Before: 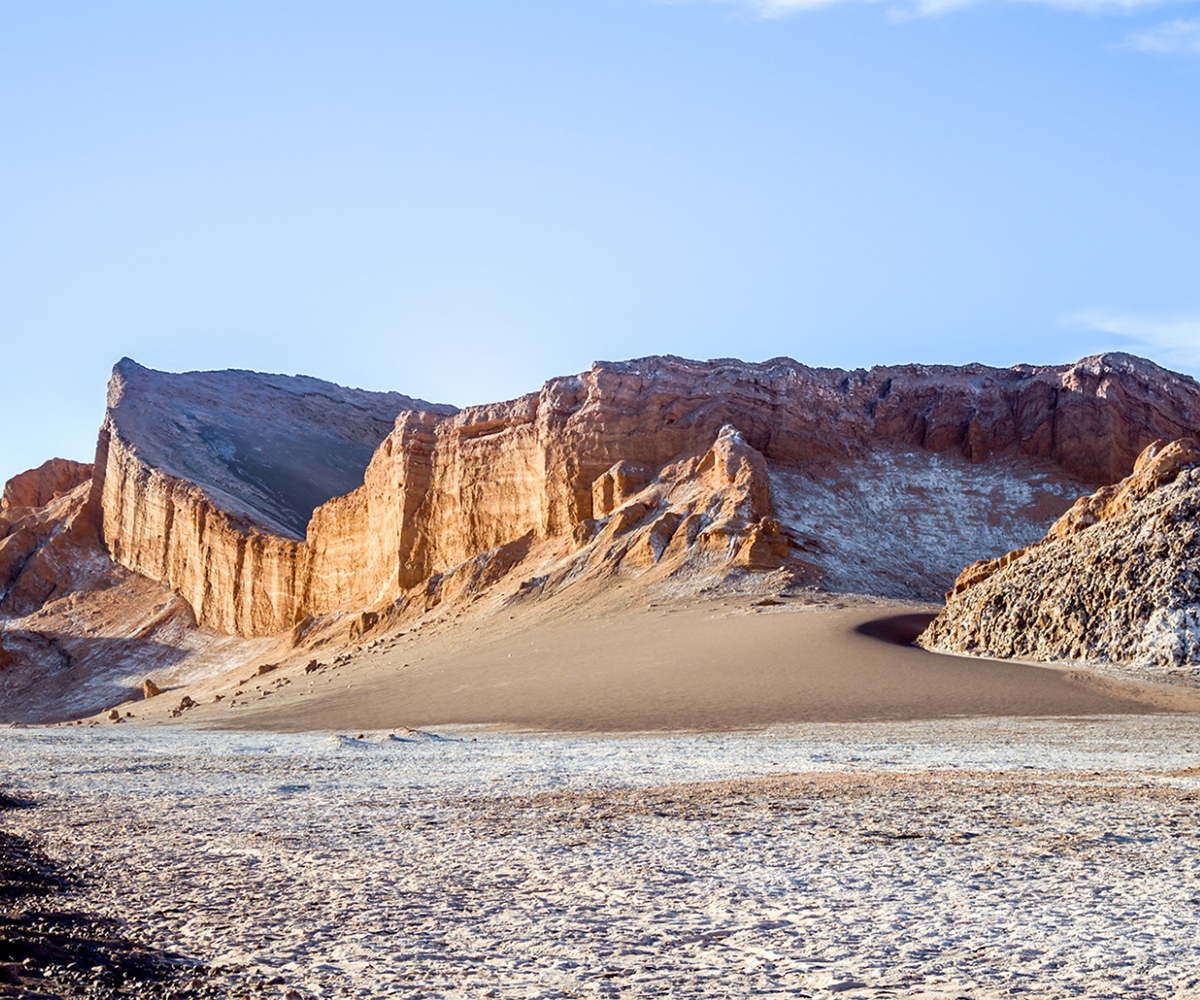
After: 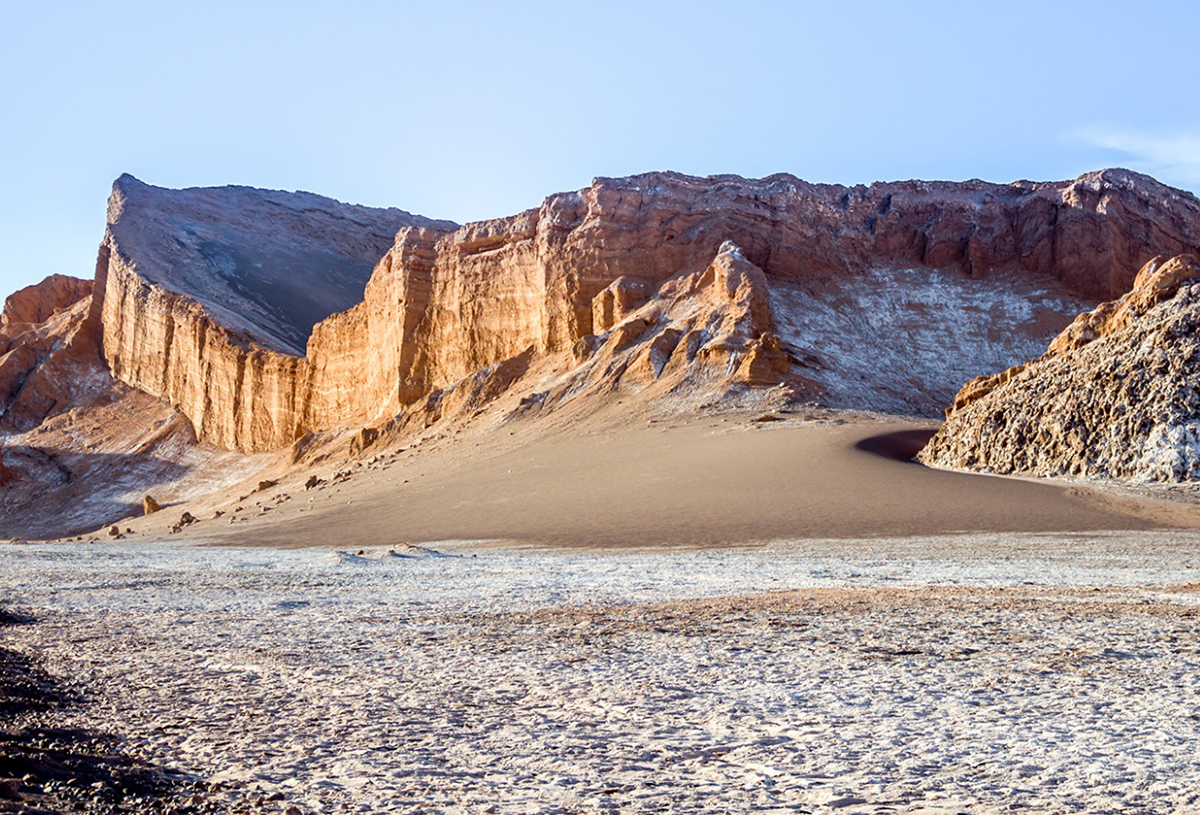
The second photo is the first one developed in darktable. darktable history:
crop and rotate: top 18.493%
